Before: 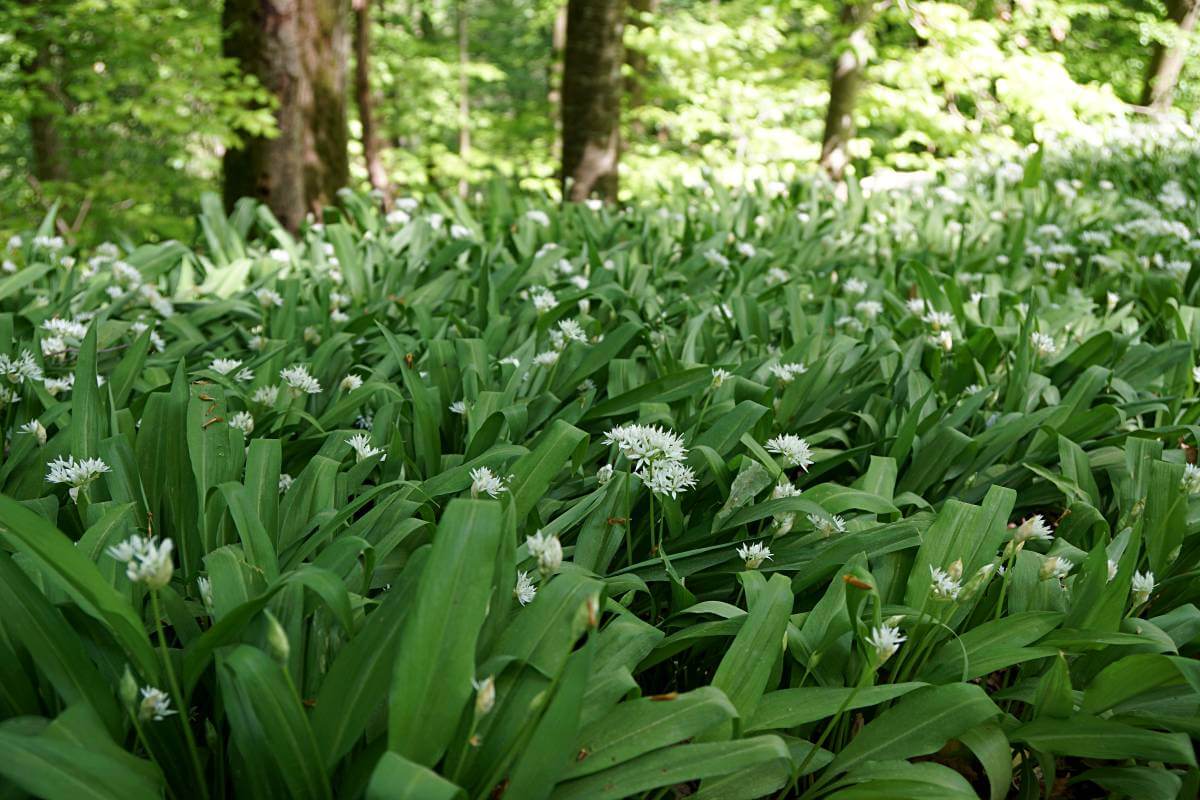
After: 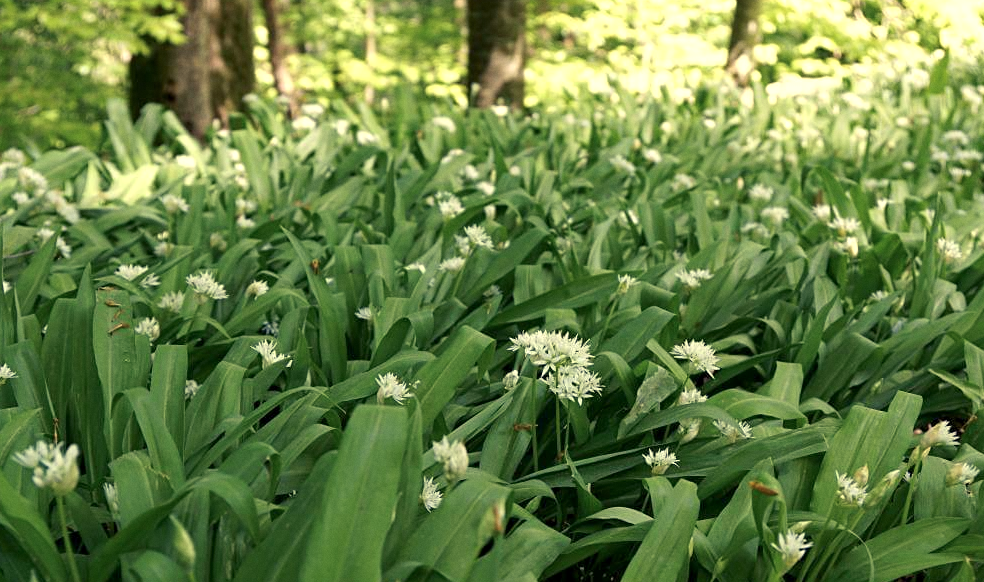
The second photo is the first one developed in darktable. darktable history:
exposure: black level correction 0.001, exposure 0.3 EV, compensate highlight preservation false
color balance rgb: shadows lift › chroma 2%, shadows lift › hue 263°, highlights gain › chroma 8%, highlights gain › hue 84°, linear chroma grading › global chroma -15%, saturation formula JzAzBz (2021)
grain: coarseness 0.09 ISO, strength 10%
crop: left 7.856%, top 11.836%, right 10.12%, bottom 15.387%
